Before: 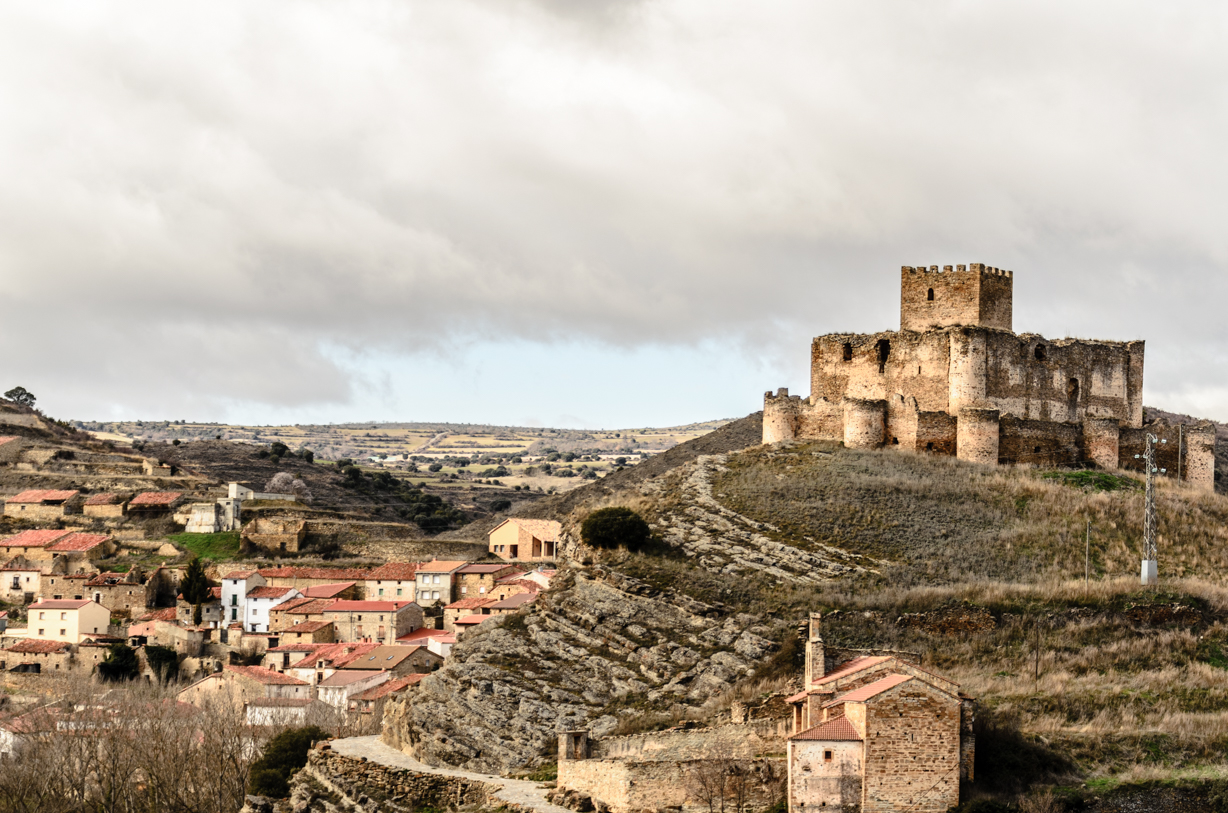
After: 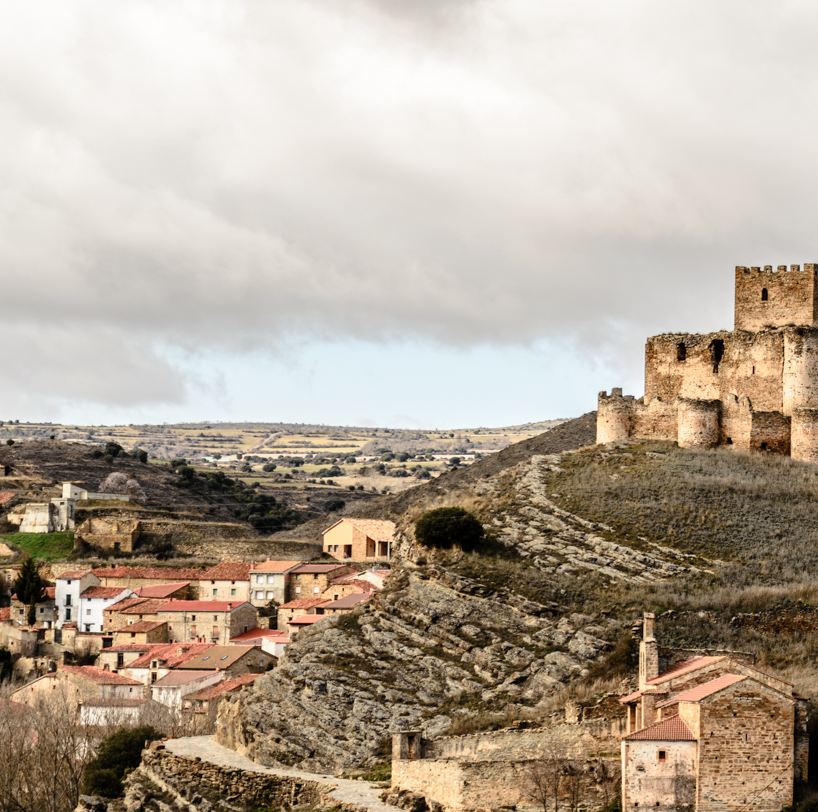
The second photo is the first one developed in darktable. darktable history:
exposure: black level correction 0.001, compensate highlight preservation false
crop and rotate: left 13.537%, right 19.796%
